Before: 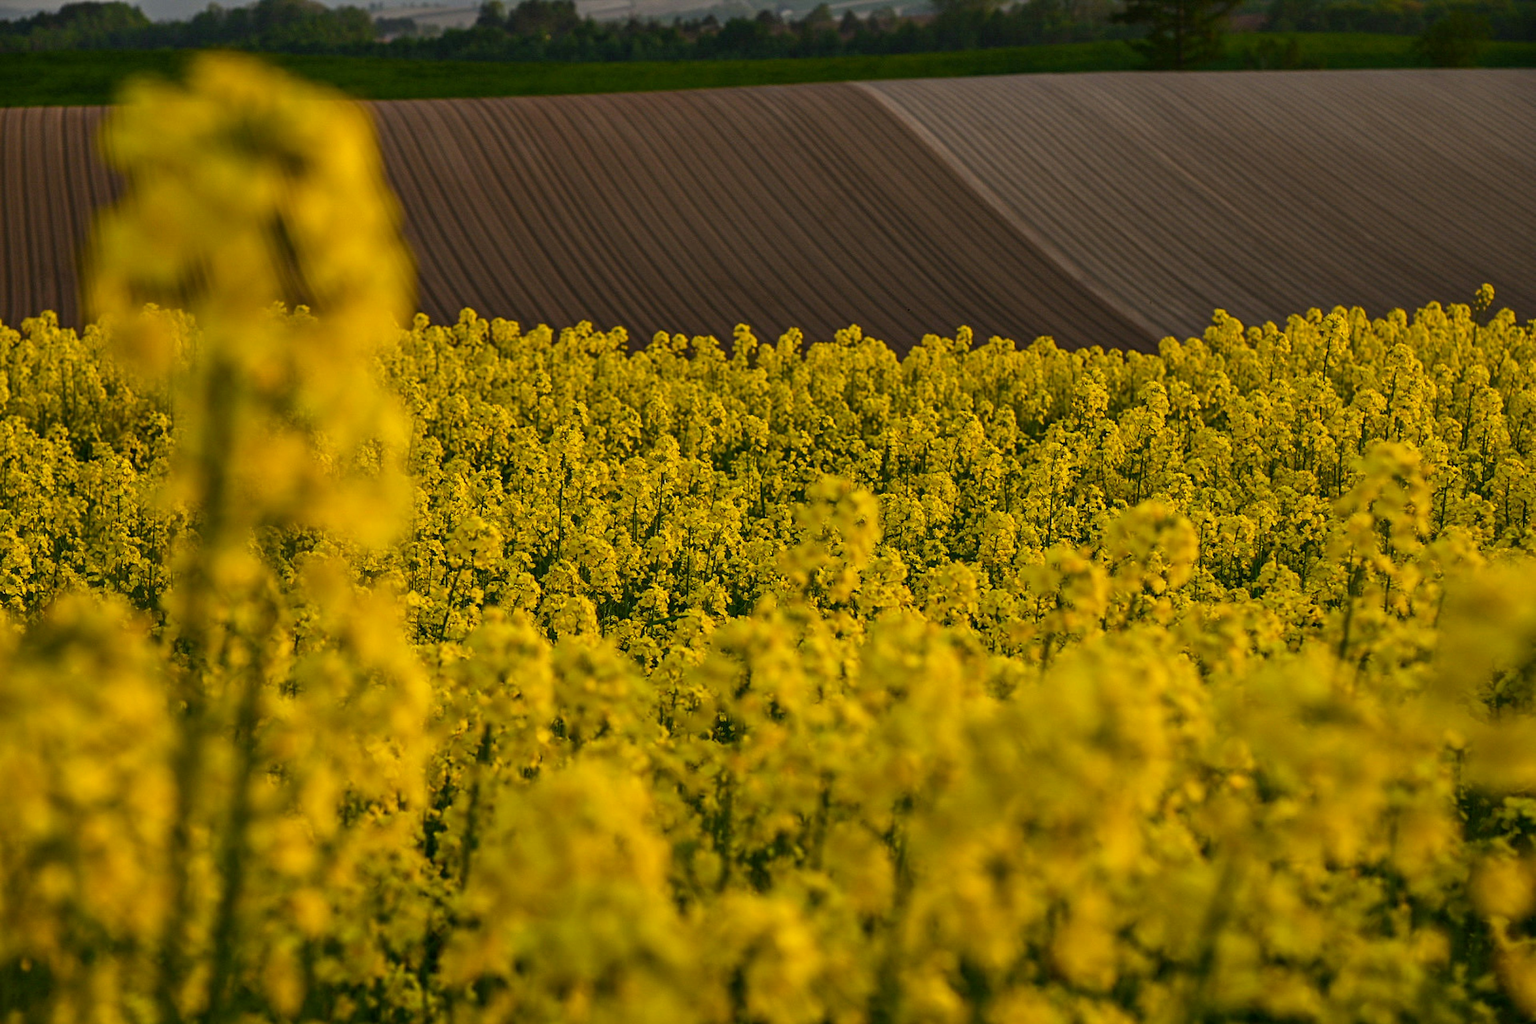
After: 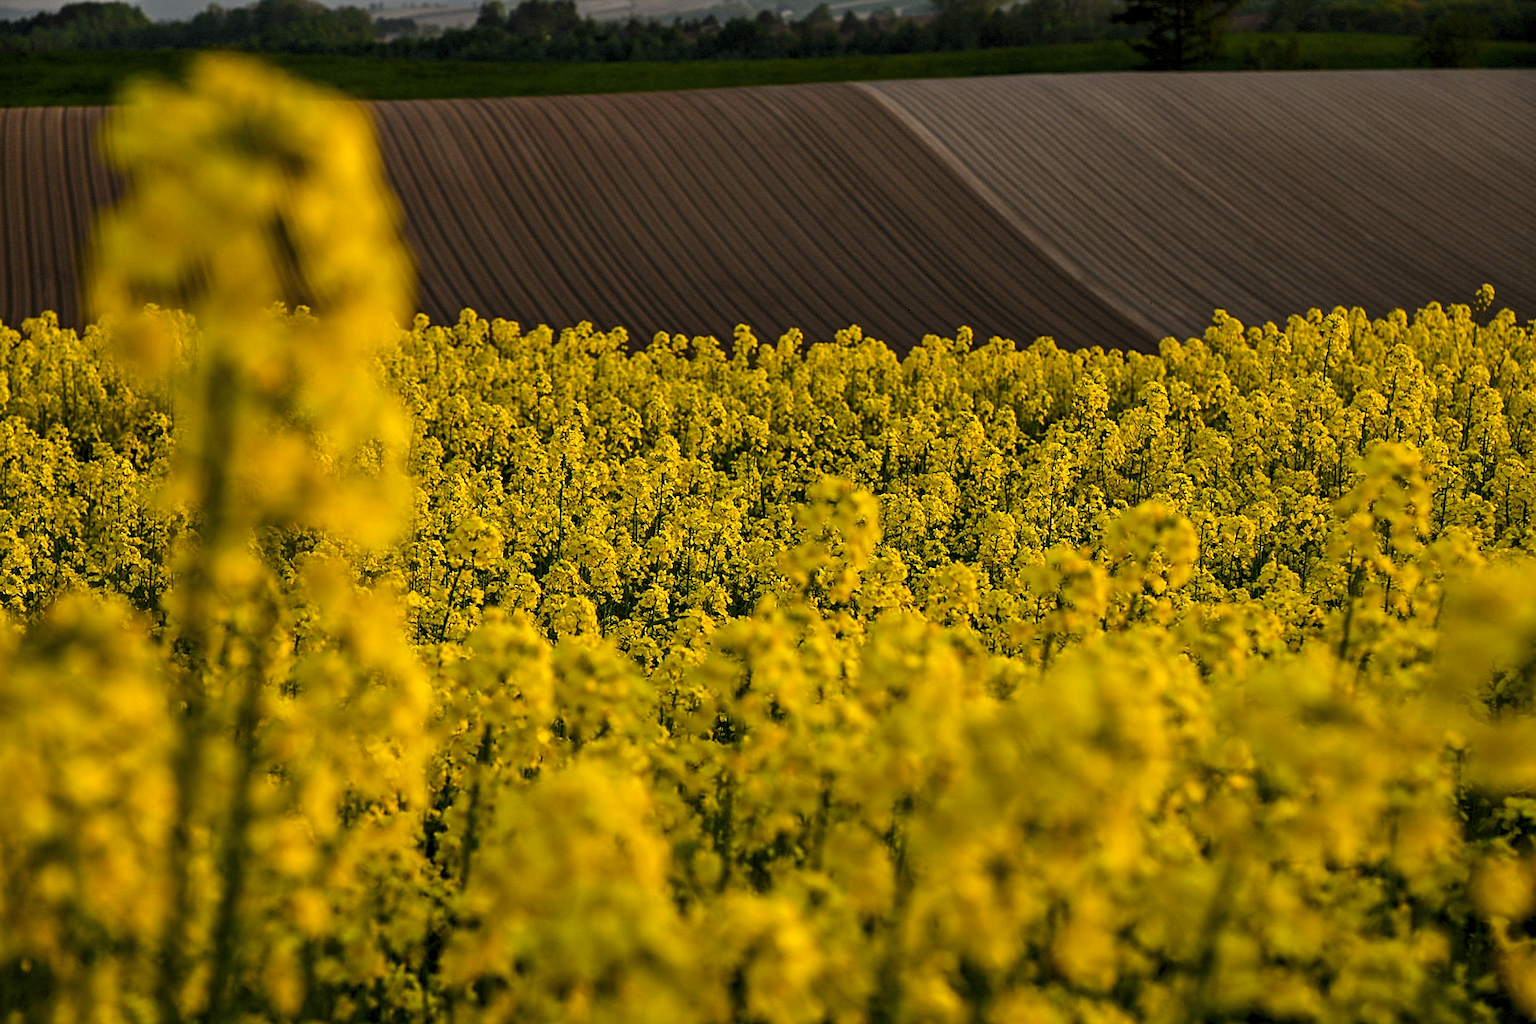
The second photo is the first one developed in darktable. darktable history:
sharpen: on, module defaults
levels: levels [0.062, 0.494, 0.925]
